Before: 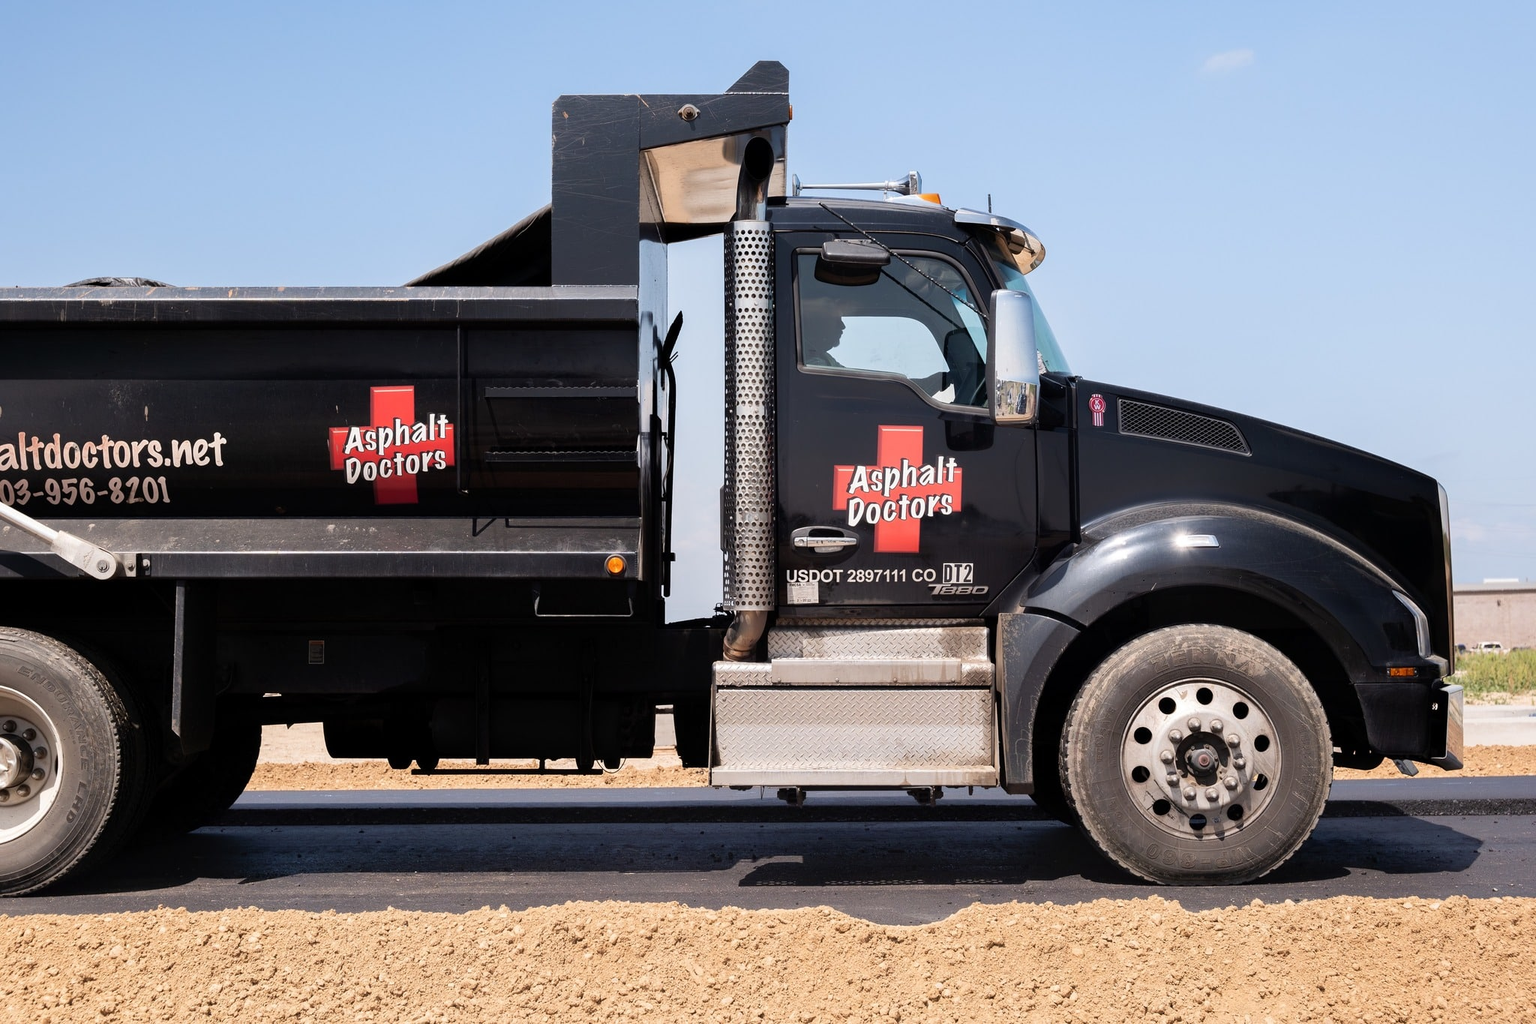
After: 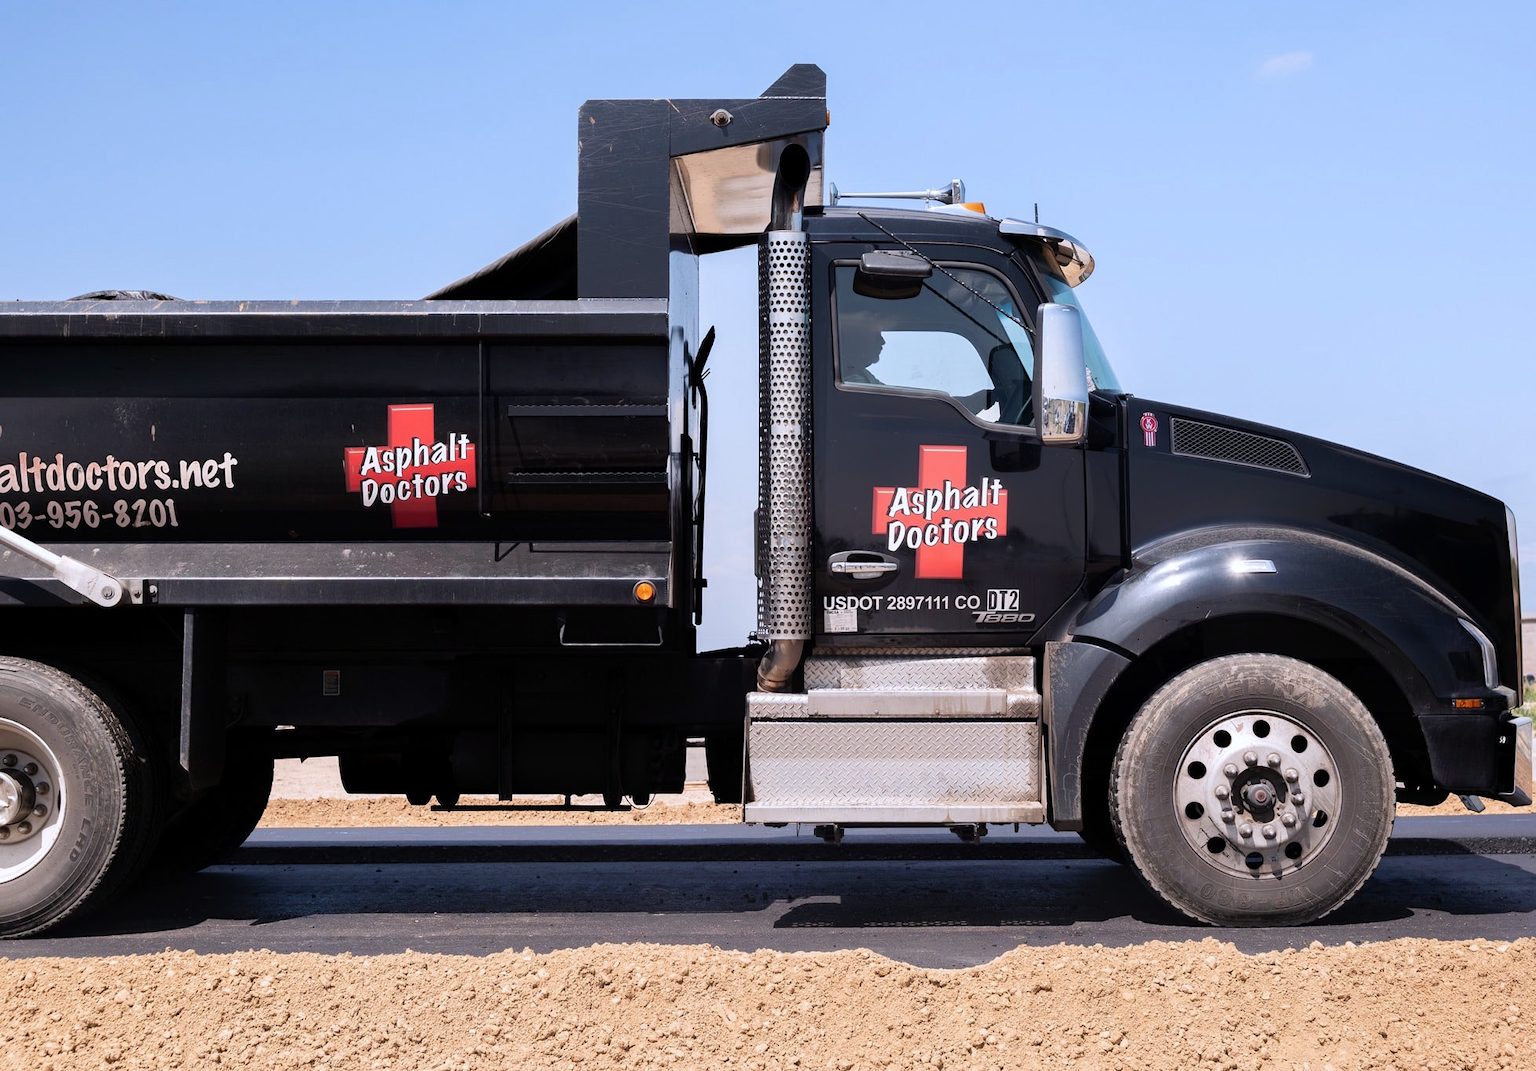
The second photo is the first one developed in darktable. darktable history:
crop: right 4.49%, bottom 0.038%
color calibration: illuminant as shot in camera, x 0.358, y 0.373, temperature 4628.91 K
